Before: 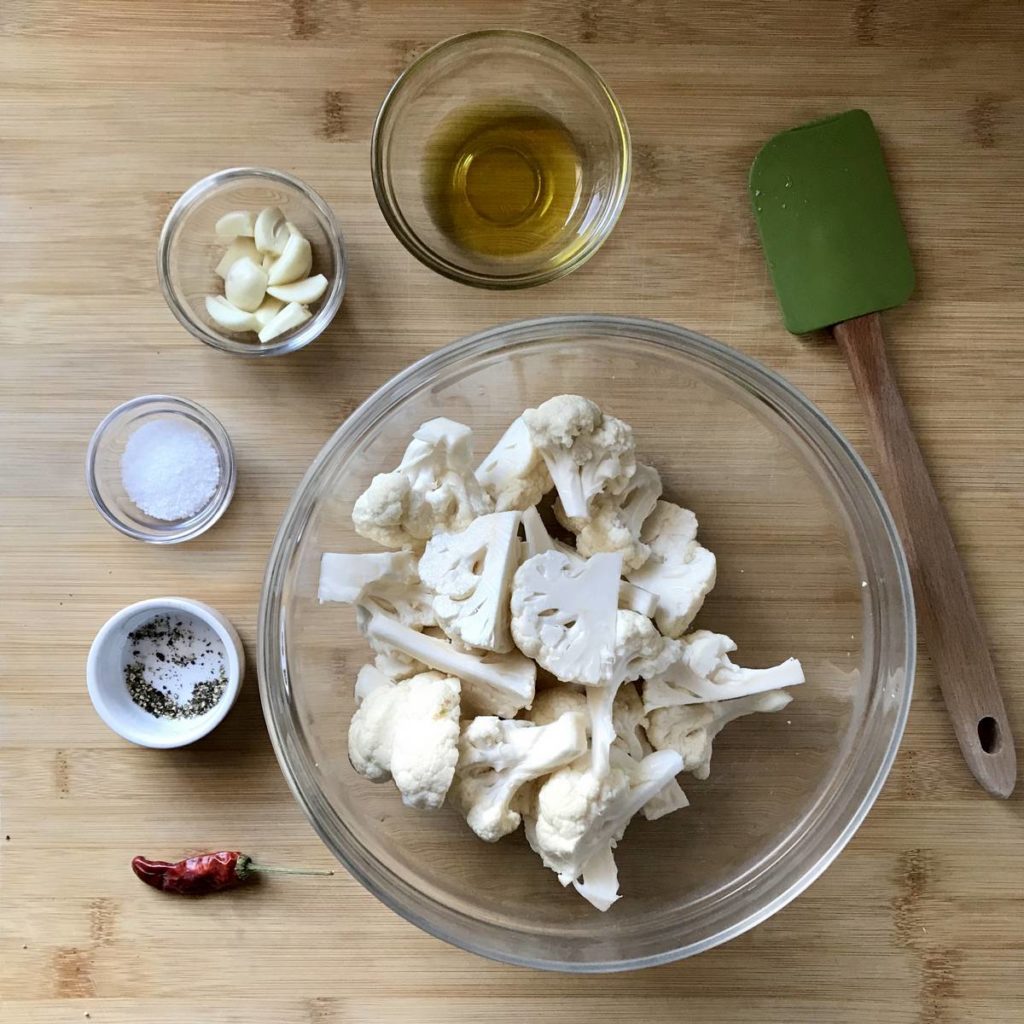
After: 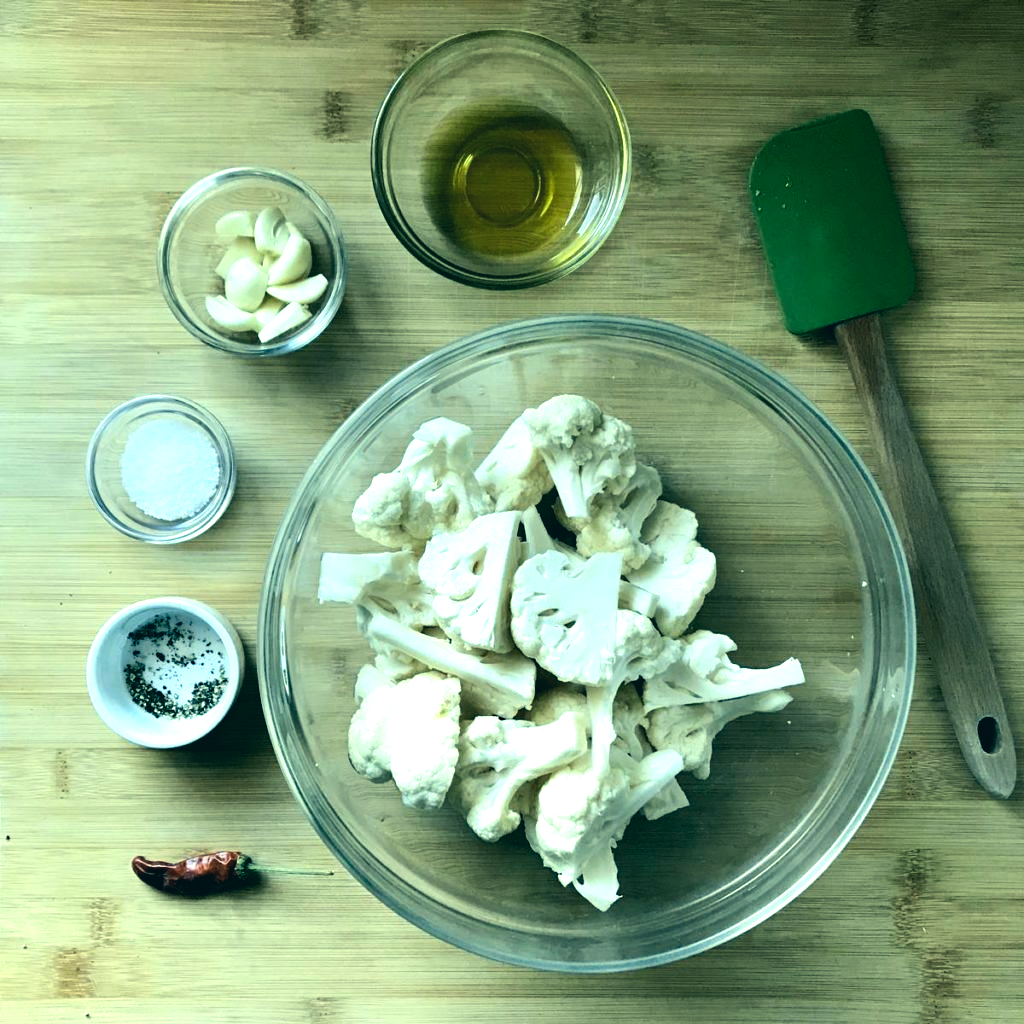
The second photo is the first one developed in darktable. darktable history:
color correction: highlights a* -20.08, highlights b* 9.8, shadows a* -20.4, shadows b* -10.76
tone equalizer: -8 EV -0.75 EV, -7 EV -0.7 EV, -6 EV -0.6 EV, -5 EV -0.4 EV, -3 EV 0.4 EV, -2 EV 0.6 EV, -1 EV 0.7 EV, +0 EV 0.75 EV, edges refinement/feathering 500, mask exposure compensation -1.57 EV, preserve details no
sharpen: radius 2.883, amount 0.868, threshold 47.523
